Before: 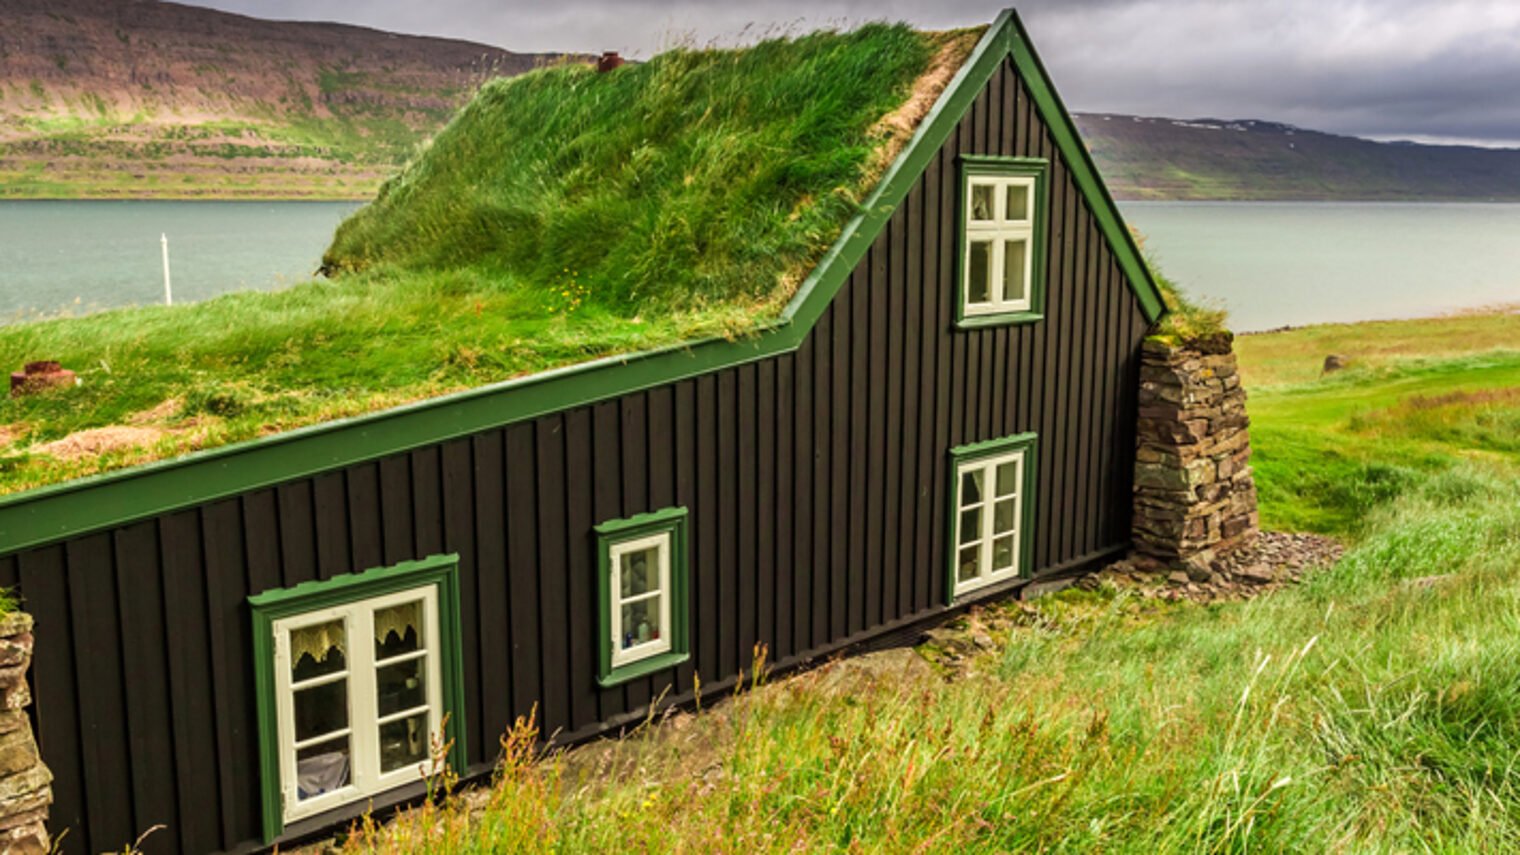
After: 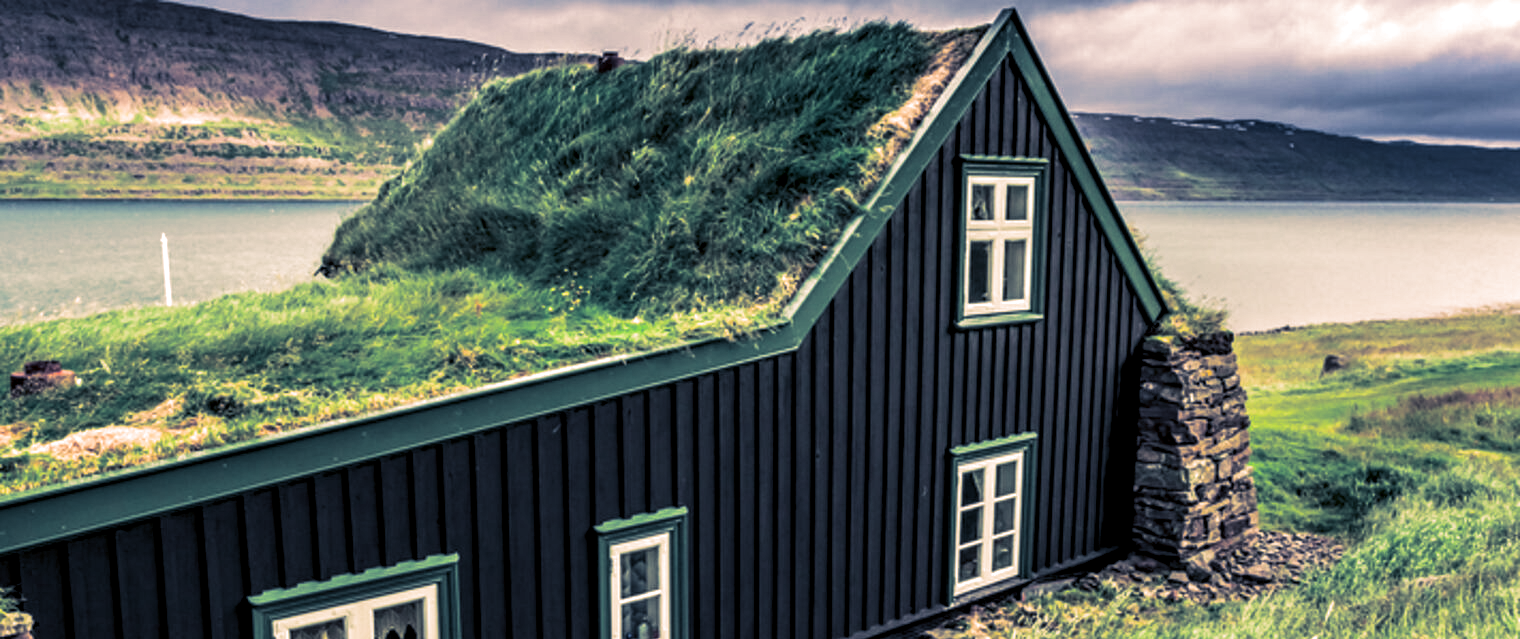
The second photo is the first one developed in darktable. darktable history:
local contrast: highlights 60%, shadows 60%, detail 160%
color correction: highlights a* -0.137, highlights b* -5.91, shadows a* -0.137, shadows b* -0.137
crop: bottom 24.967%
split-toning: shadows › hue 226.8°, shadows › saturation 0.56, highlights › hue 28.8°, balance -40, compress 0%
